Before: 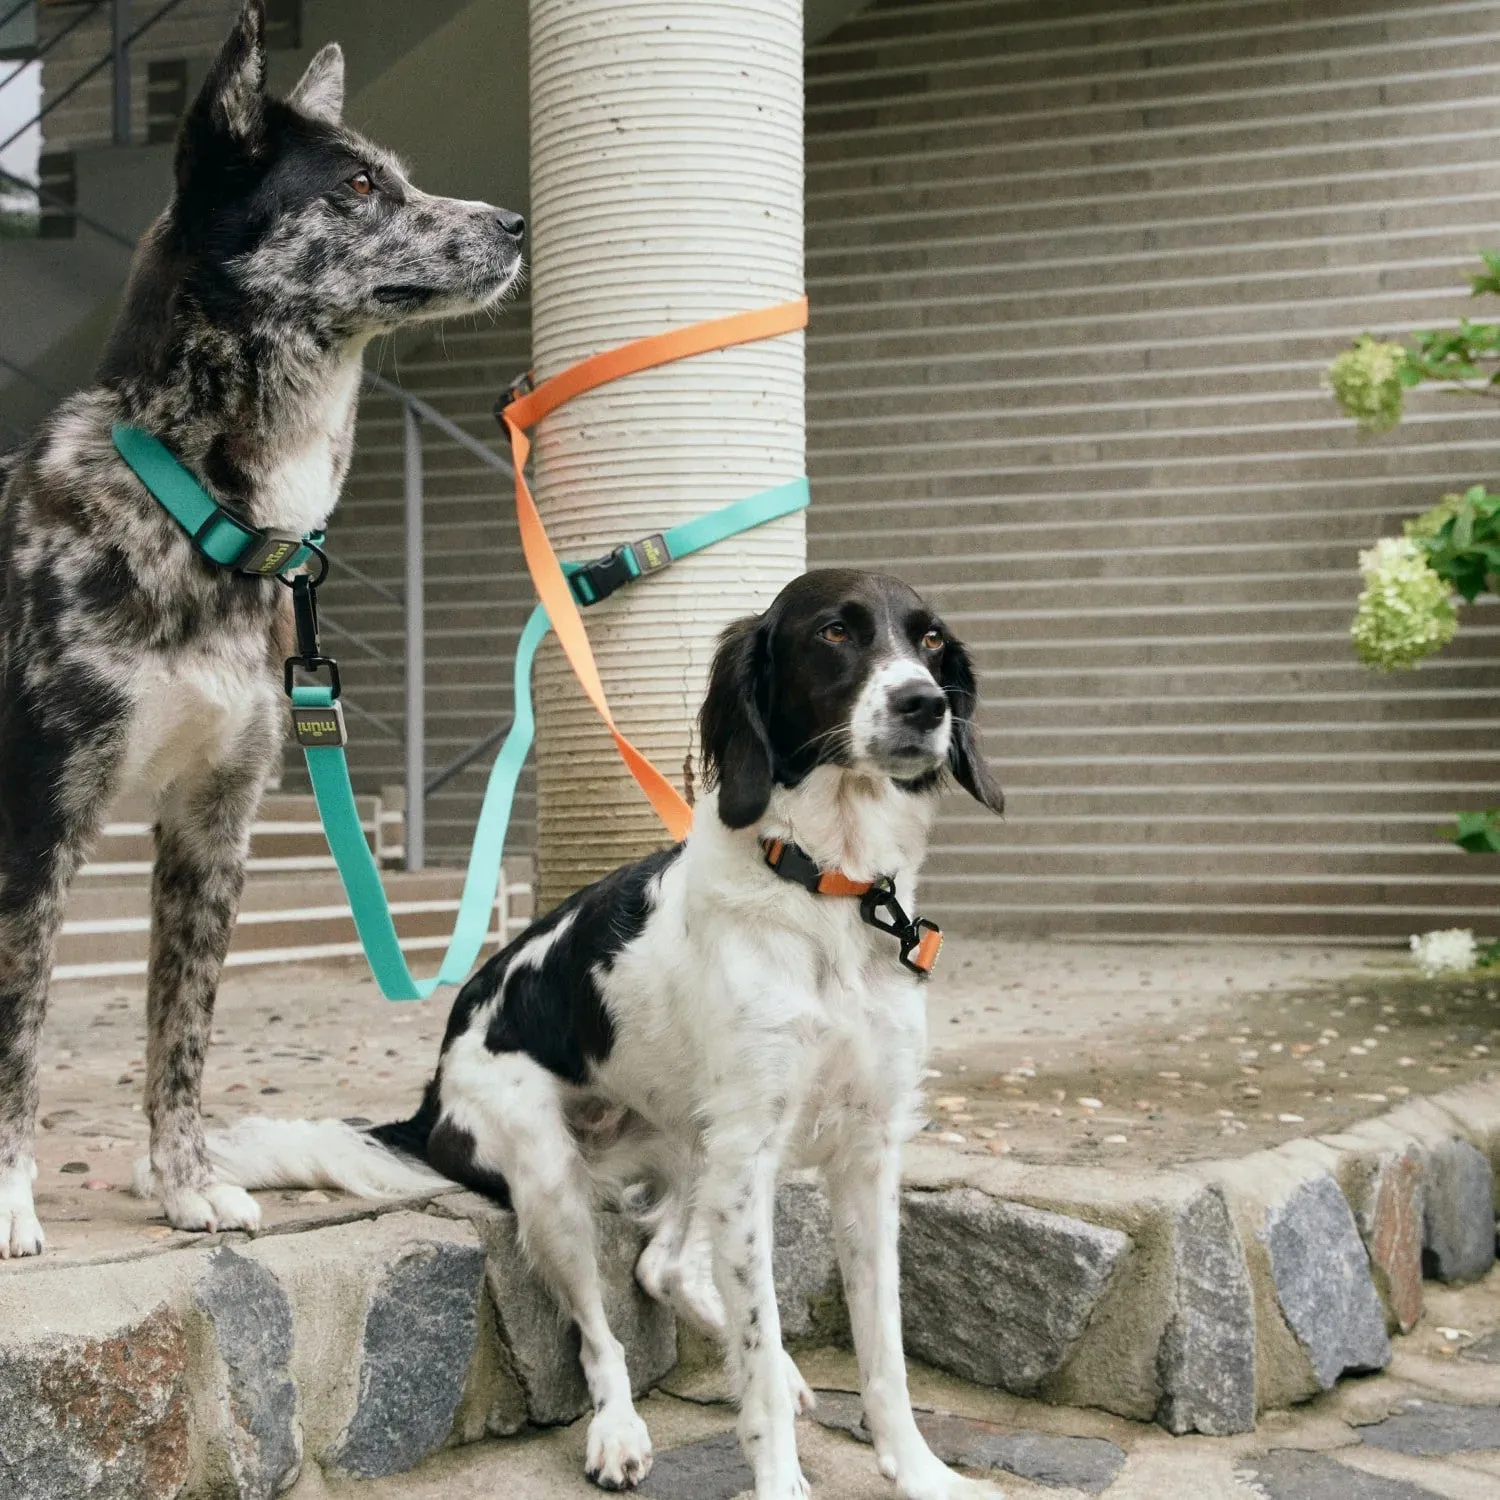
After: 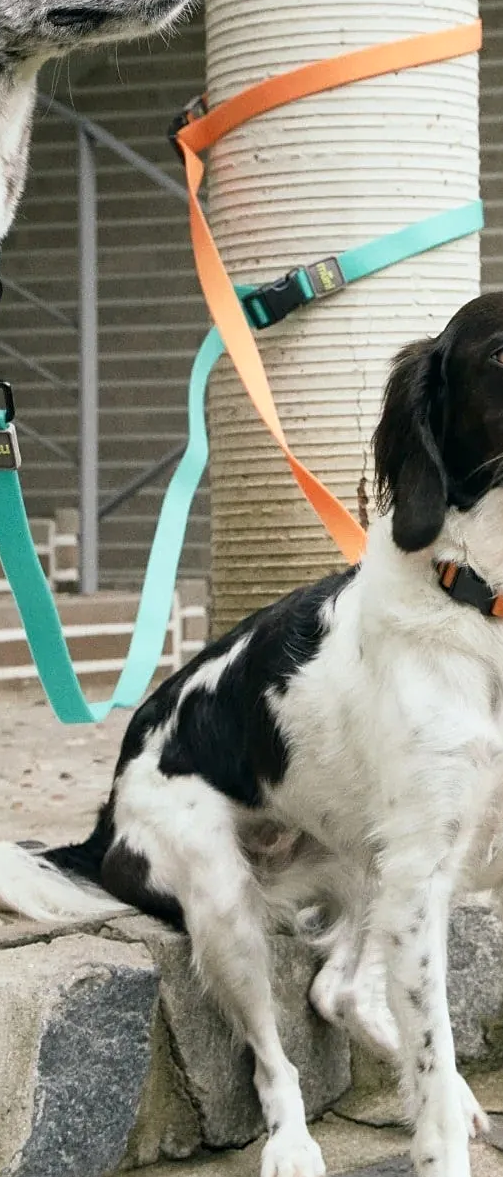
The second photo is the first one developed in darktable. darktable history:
crop and rotate: left 21.77%, top 18.528%, right 44.676%, bottom 2.997%
sharpen: amount 0.2
shadows and highlights: shadows 0, highlights 40
